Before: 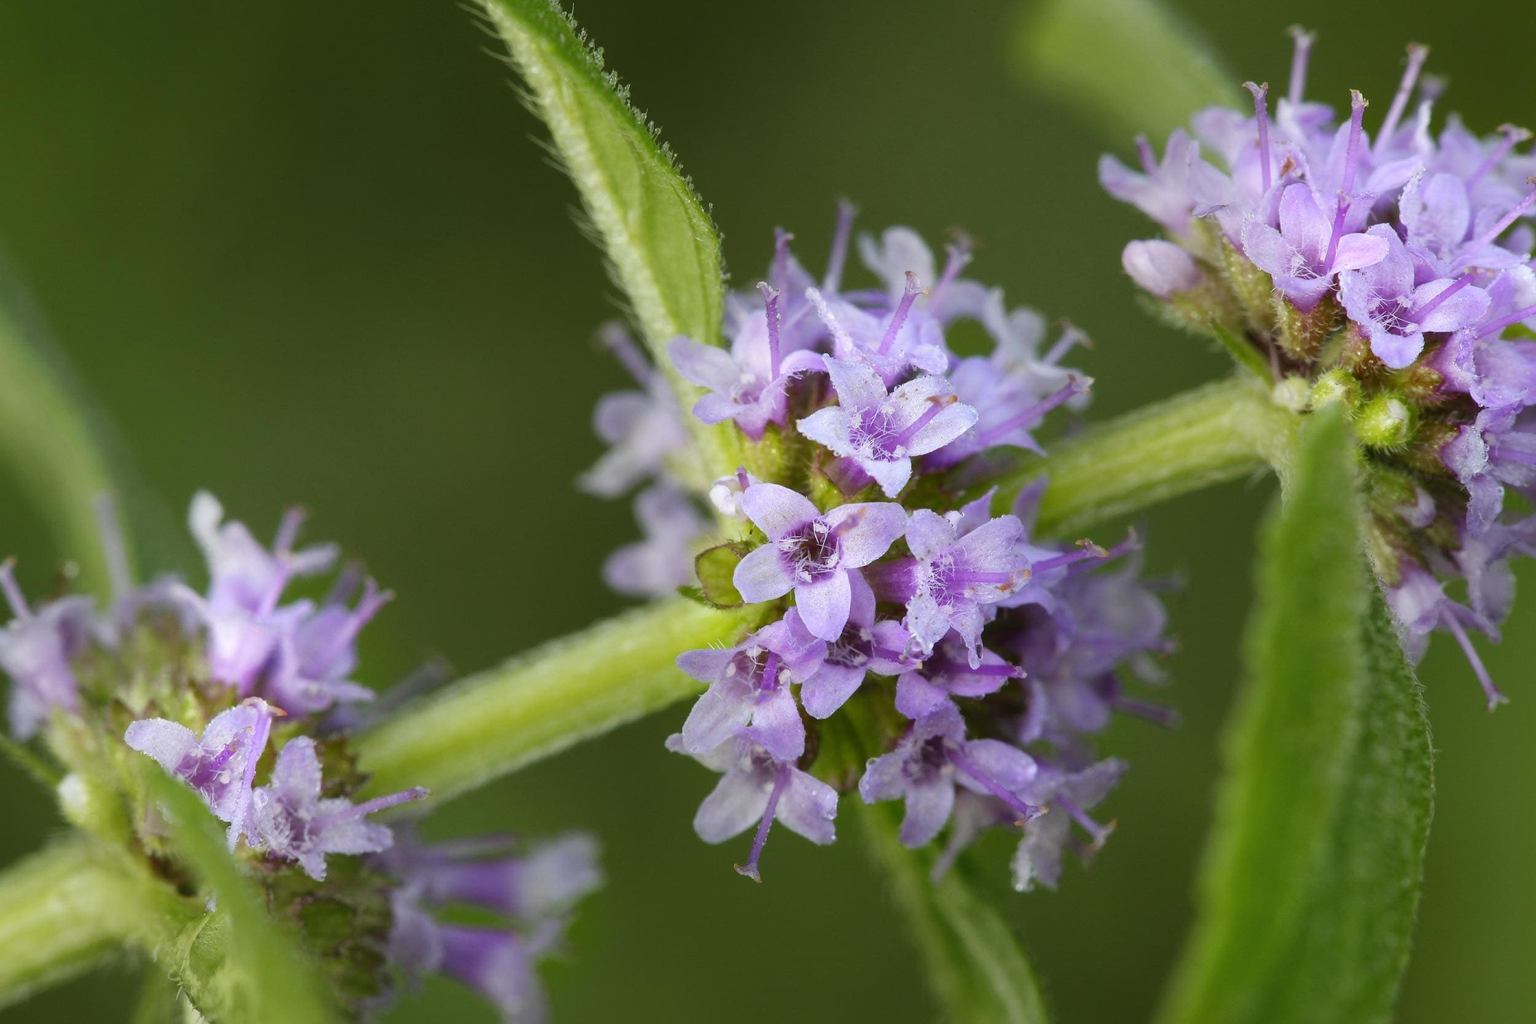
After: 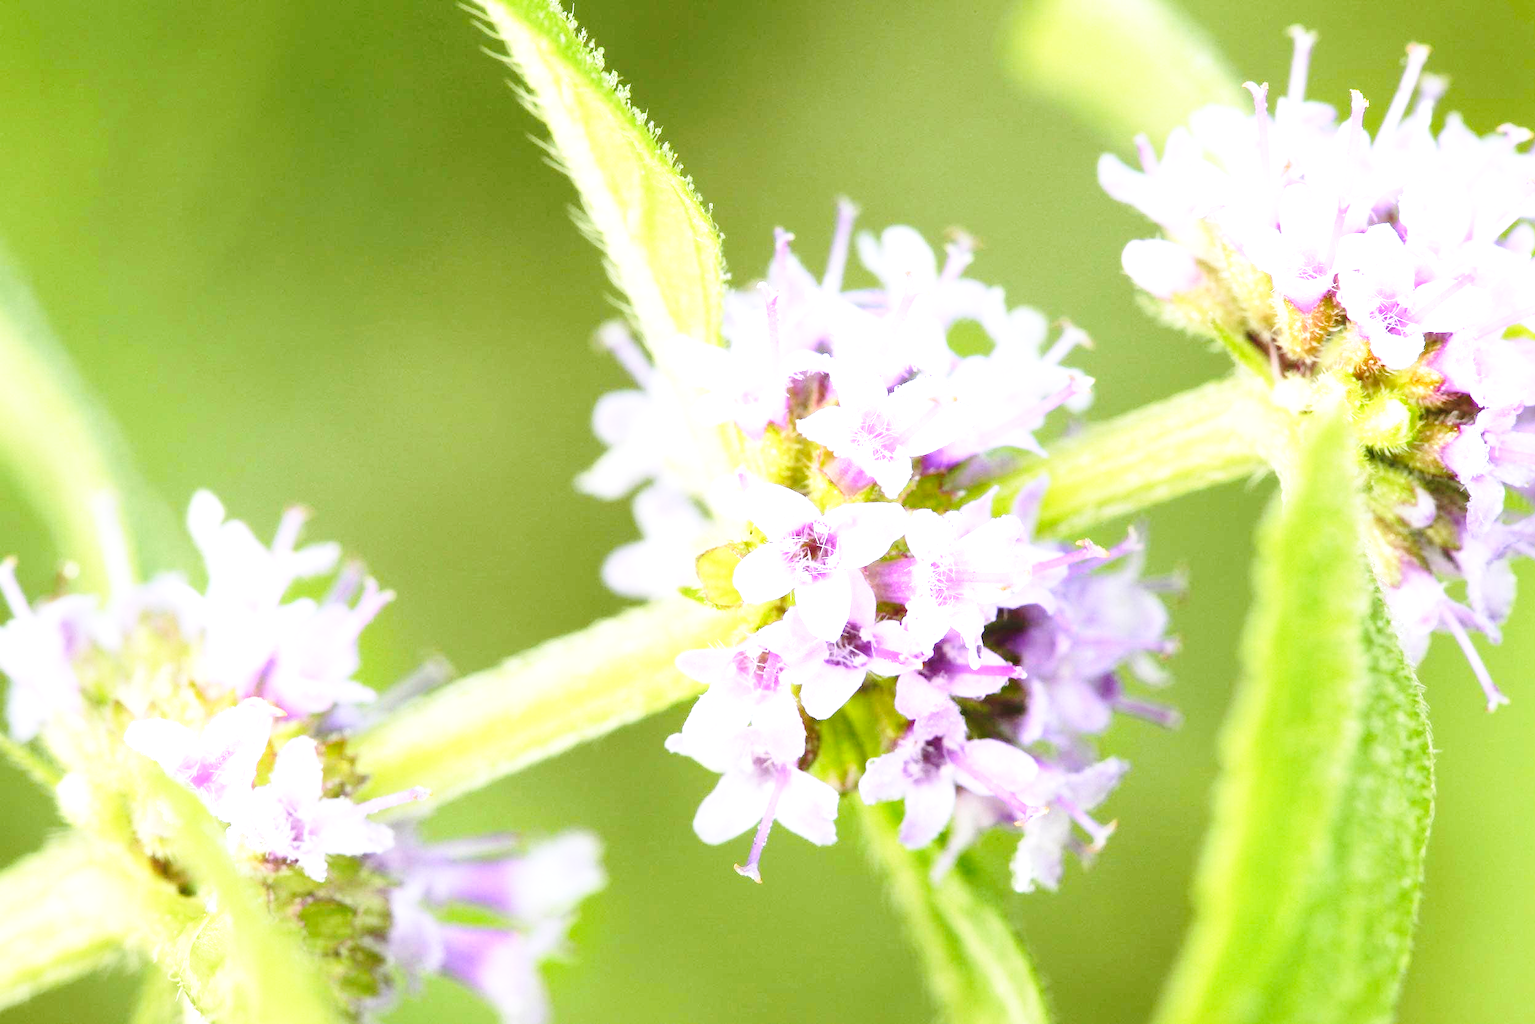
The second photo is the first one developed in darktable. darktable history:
contrast brightness saturation: contrast 0.149, brightness 0.053
exposure: black level correction 0.001, exposure 1.736 EV, compensate highlight preservation false
base curve: curves: ch0 [(0, 0) (0.028, 0.03) (0.121, 0.232) (0.46, 0.748) (0.859, 0.968) (1, 1)], preserve colors none
